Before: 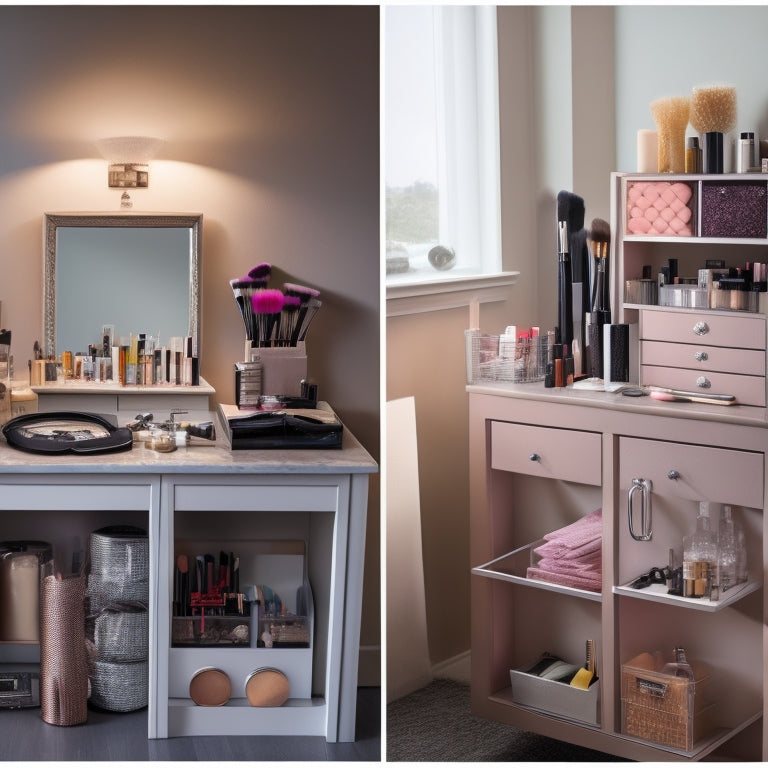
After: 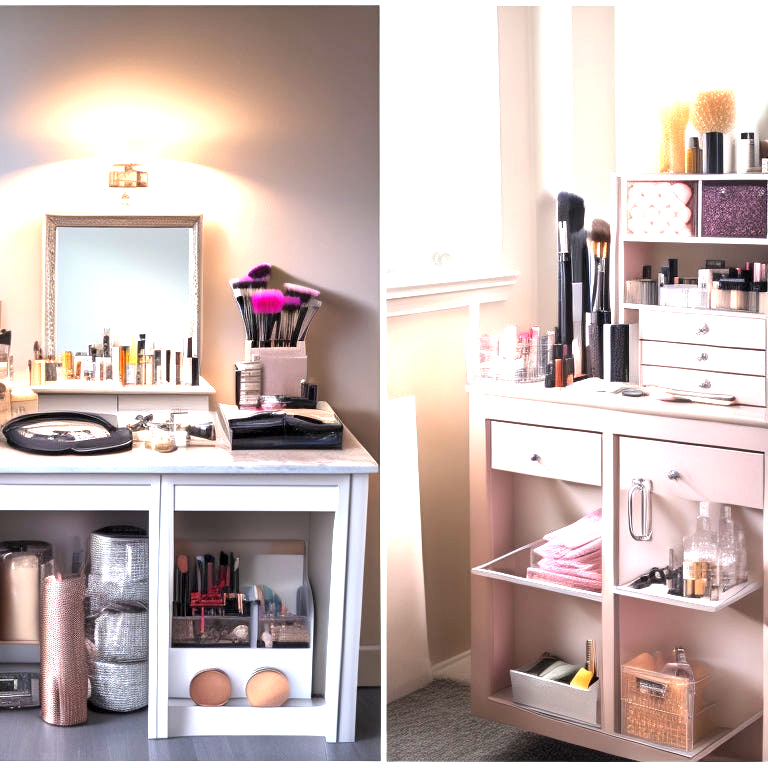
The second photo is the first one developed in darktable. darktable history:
exposure: black level correction 0.001, exposure 1.715 EV, compensate highlight preservation false
